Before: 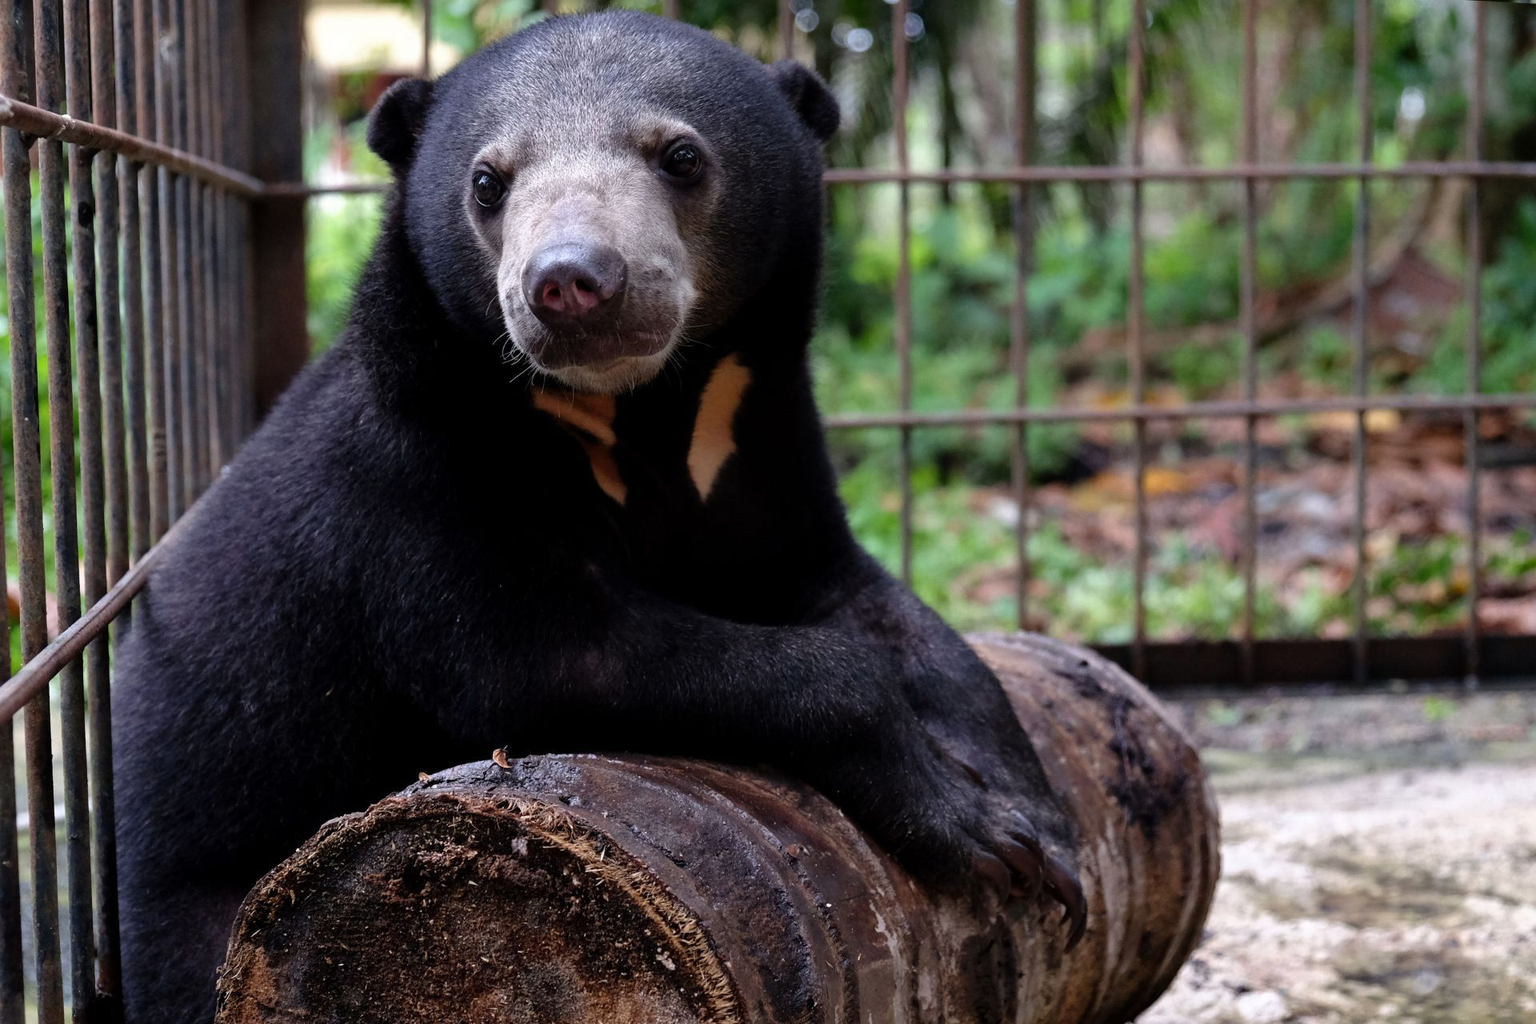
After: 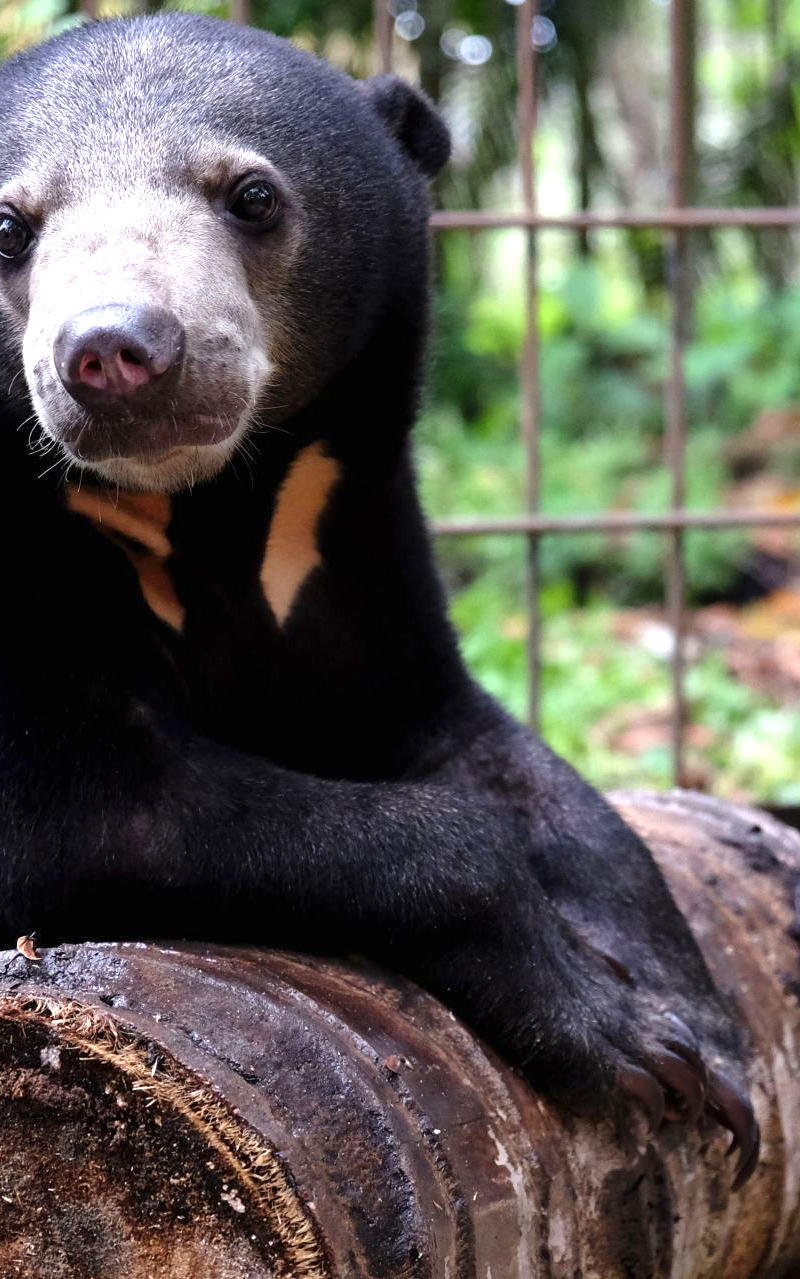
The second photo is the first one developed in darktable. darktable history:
exposure: black level correction 0, exposure 0.9 EV, compensate highlight preservation false
crop: left 31.229%, right 27.105%
